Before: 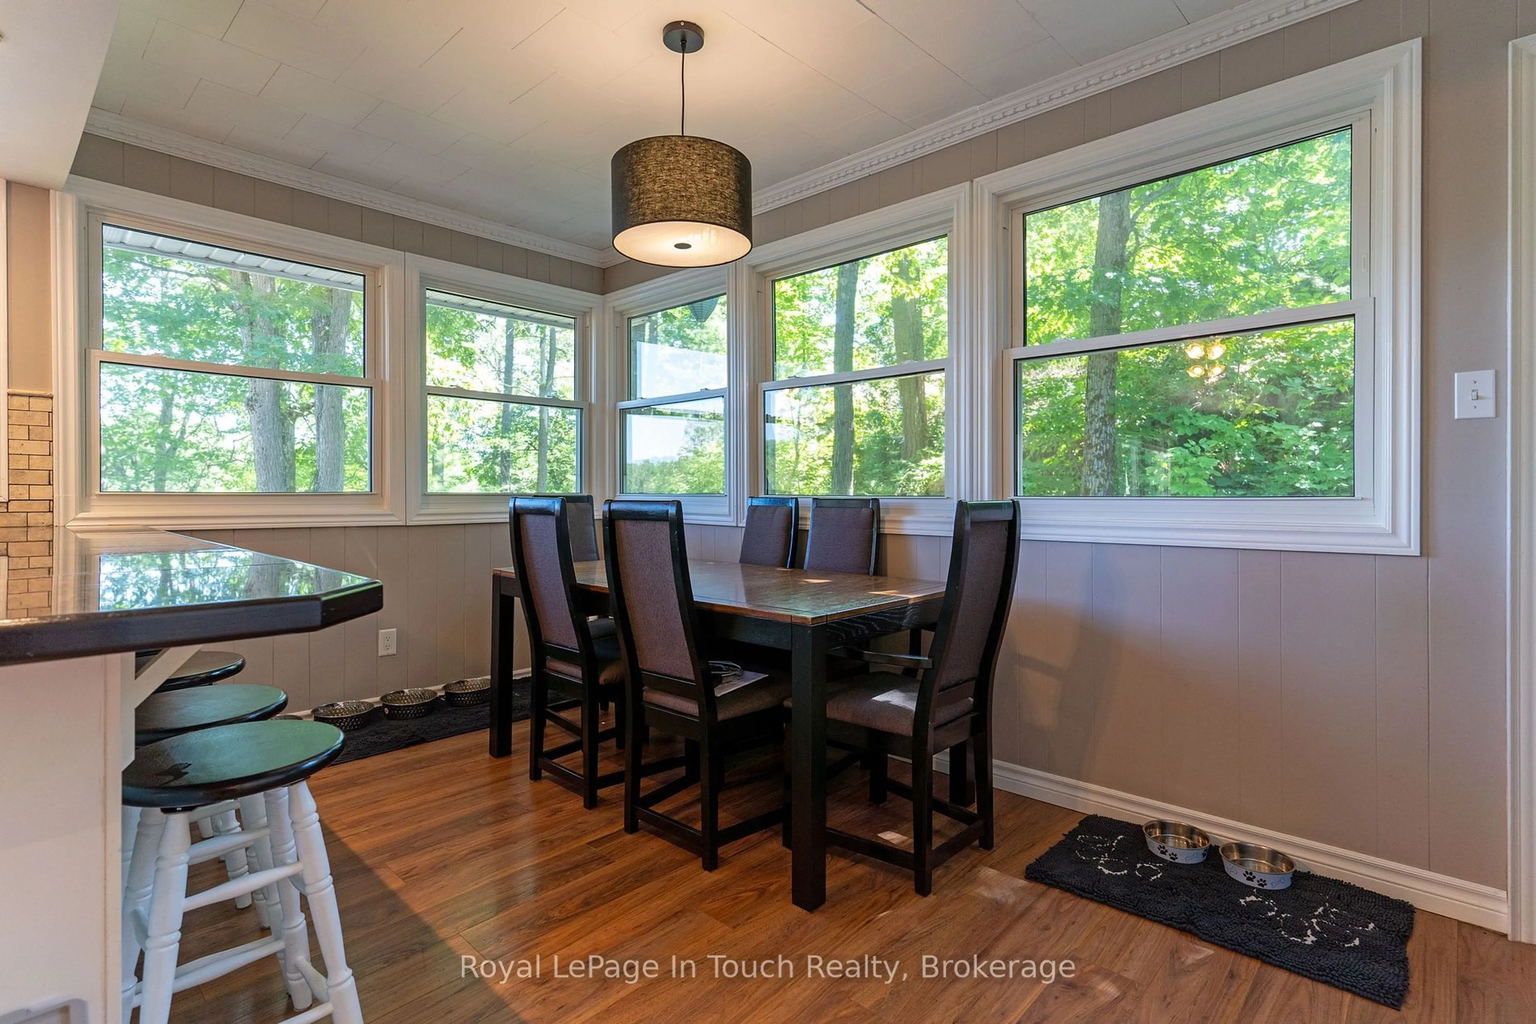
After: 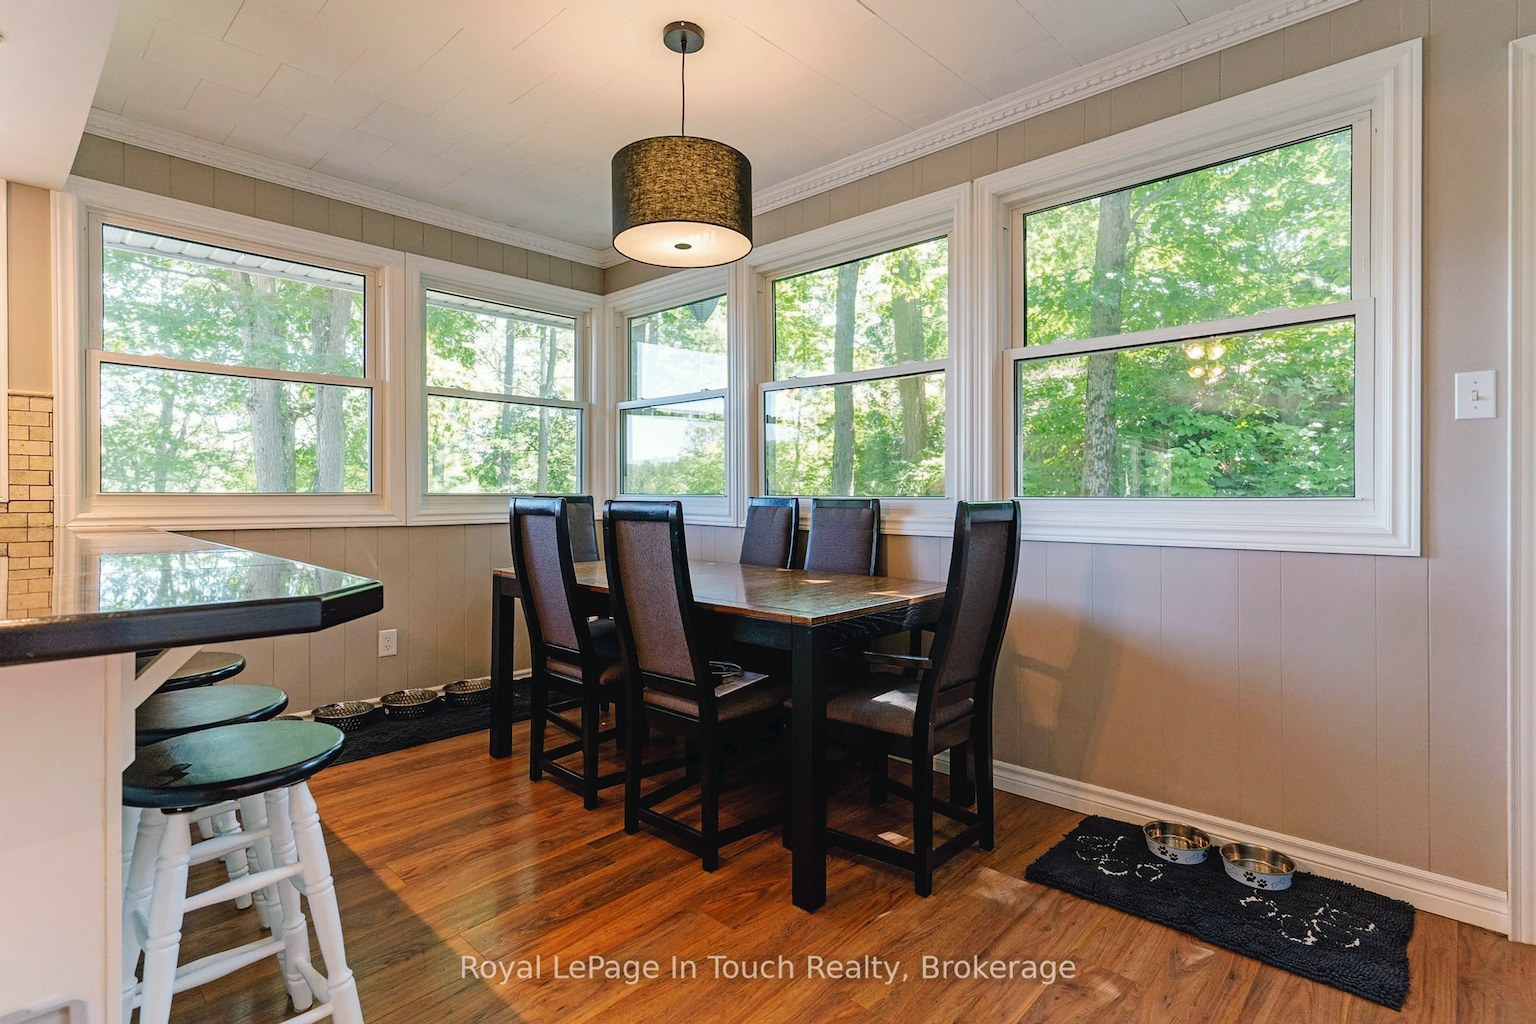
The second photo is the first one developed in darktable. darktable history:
tone curve: curves: ch0 [(0, 0) (0.003, 0.035) (0.011, 0.035) (0.025, 0.035) (0.044, 0.046) (0.069, 0.063) (0.1, 0.084) (0.136, 0.123) (0.177, 0.174) (0.224, 0.232) (0.277, 0.304) (0.335, 0.387) (0.399, 0.476) (0.468, 0.566) (0.543, 0.639) (0.623, 0.714) (0.709, 0.776) (0.801, 0.851) (0.898, 0.921) (1, 1)], preserve colors none
color look up table: target L [93.84, 87.82, 90.74, 68.76, 69.78, 61.98, 51.82, 45.43, 49.92, 32.5, 15.31, 200.3, 83.58, 78.63, 60.03, 62.49, 54.59, 53.93, 54.05, 48.56, 44.28, 43.33, 29.2, 20.45, 3.666, 96.34, 82.73, 75.78, 77.17, 68.89, 63.57, 63.04, 68.73, 48.62, 52.97, 47.94, 43.22, 45, 42.78, 17.36, 15.48, 20.48, 94.13, 89.73, 71.25, 65.99, 58.45, 51.03, 41.25], target a [-7.149, -26.47, -39.79, -26.56, -48.97, -56.29, -19.46, -36.41, -15.63, -25.18, -12.34, 0, 12.47, 10.46, 50.28, 37.23, 62.72, 71.63, -1.719, 75.21, 33.55, 28.87, 3.531, 34.45, 11.68, 1.667, 25.21, 32.82, 14.22, 16.72, 60.58, 62.08, 38.07, 42.85, 5.93, 60.97, 15.43, 45.25, 27.35, 4.081, 26.15, 28.08, -18.16, -33.61, -3.795, -26.01, -32.3, -4.459, -9.219], target b [35.84, 59.9, 14.91, 28.99, 28.99, 53.73, 48.12, 41, 12.98, 31.53, 20.14, 0, 17.53, 78.68, 63, 40.39, 49.06, 24.03, 36.85, 58.36, 46.48, 15.19, 14.82, 27.38, 0.303, -1.62, -18.68, 2.648, -31.25, 0.953, -10.25, -28.75, -42.92, -2.01, -50.64, -13.04, -10.35, -49.37, -68.33, -27.26, -19.16, -57.19, -0.272, -11.27, -20.28, -21.33, 4.749, -7.456, -30.19], num patches 49
